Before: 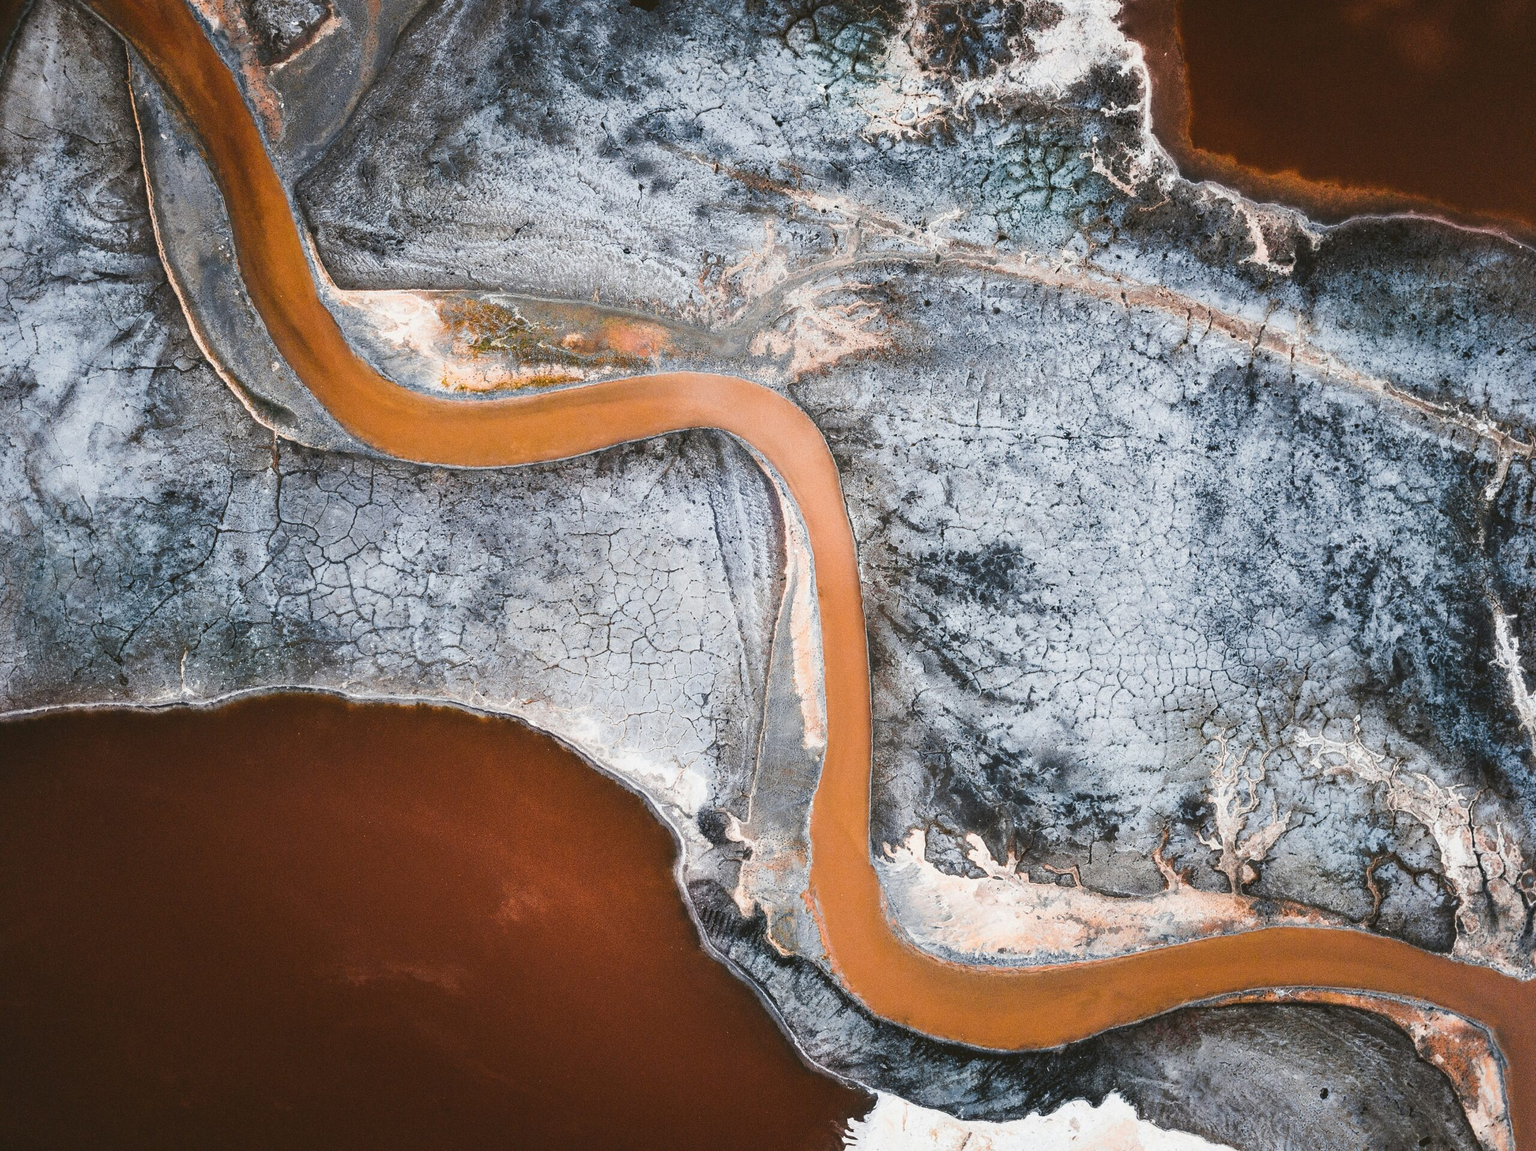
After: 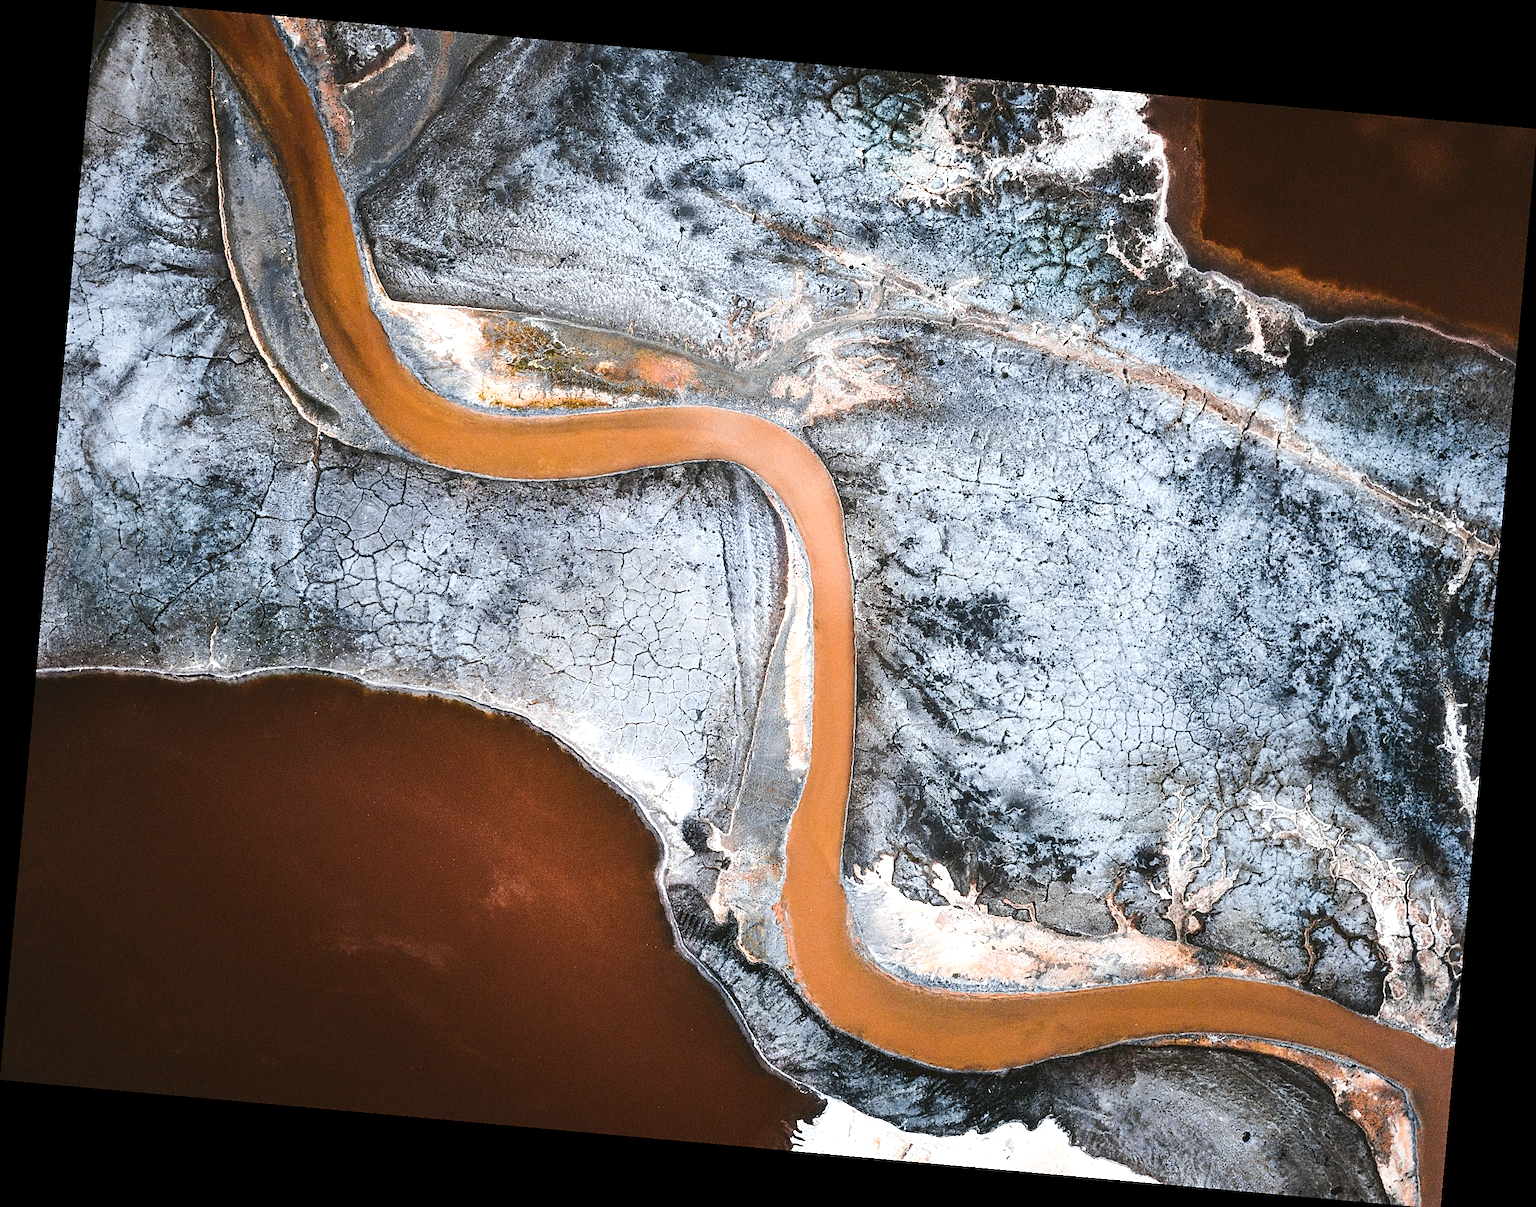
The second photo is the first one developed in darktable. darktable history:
sharpen: on, module defaults
white balance: red 0.982, blue 1.018
rotate and perspective: rotation 5.12°, automatic cropping off
tone equalizer: -8 EV -0.417 EV, -7 EV -0.389 EV, -6 EV -0.333 EV, -5 EV -0.222 EV, -3 EV 0.222 EV, -2 EV 0.333 EV, -1 EV 0.389 EV, +0 EV 0.417 EV, edges refinement/feathering 500, mask exposure compensation -1.57 EV, preserve details no
